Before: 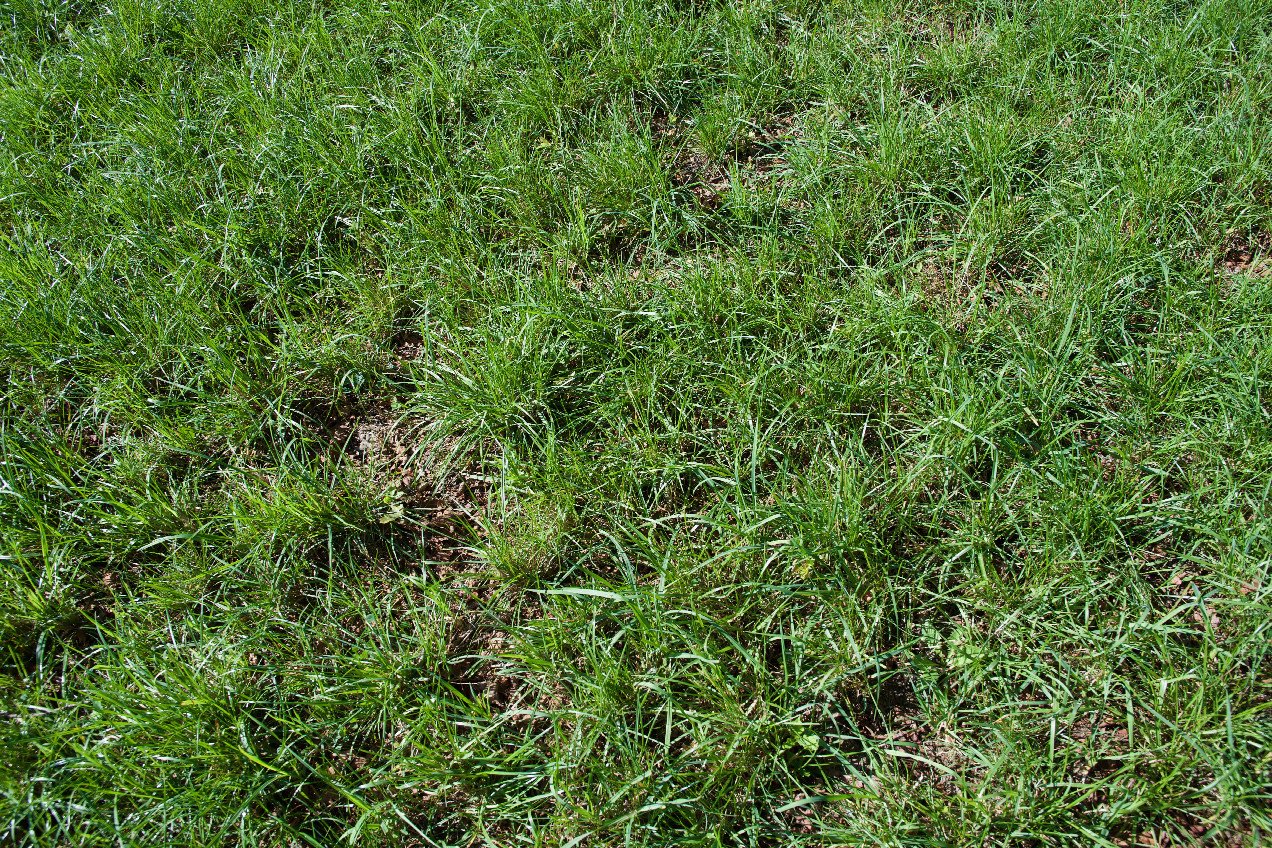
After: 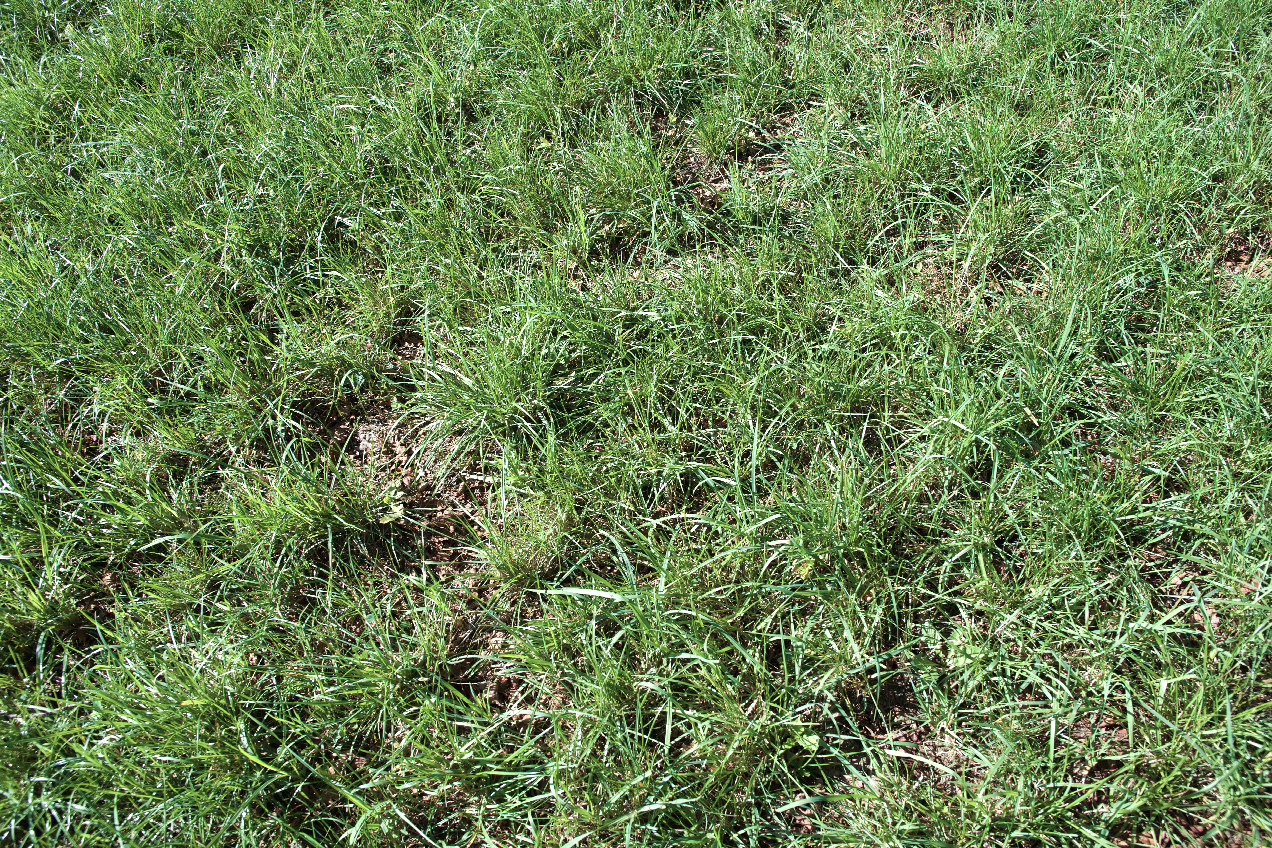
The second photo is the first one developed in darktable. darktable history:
exposure: black level correction 0, exposure 0.499 EV, compensate highlight preservation false
color zones: curves: ch0 [(0, 0.5) (0.143, 0.5) (0.286, 0.5) (0.429, 0.504) (0.571, 0.5) (0.714, 0.509) (0.857, 0.5) (1, 0.5)]; ch1 [(0, 0.425) (0.143, 0.425) (0.286, 0.375) (0.429, 0.405) (0.571, 0.5) (0.714, 0.47) (0.857, 0.425) (1, 0.435)]; ch2 [(0, 0.5) (0.143, 0.5) (0.286, 0.5) (0.429, 0.517) (0.571, 0.5) (0.714, 0.51) (0.857, 0.5) (1, 0.5)]
